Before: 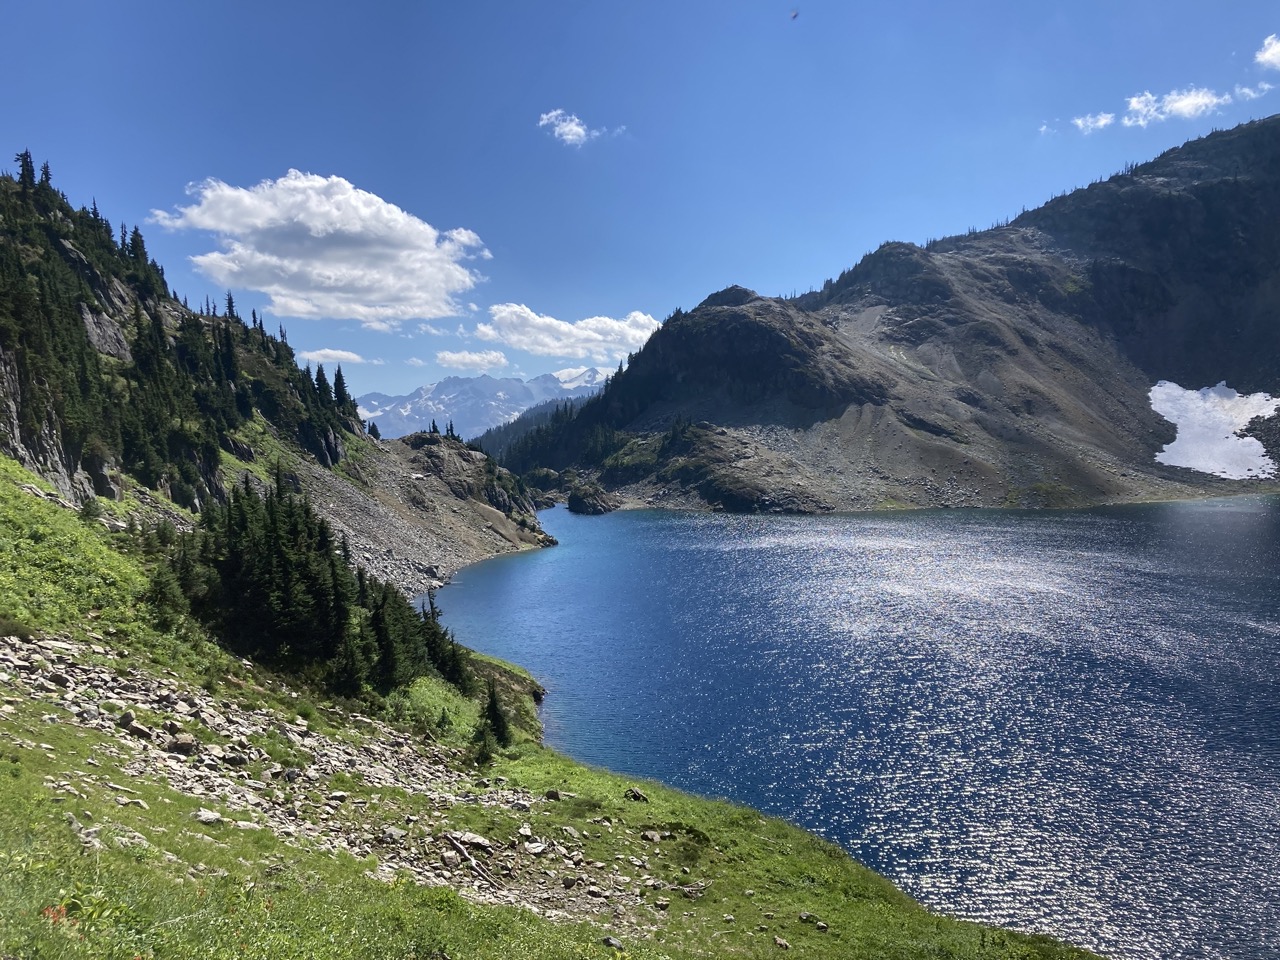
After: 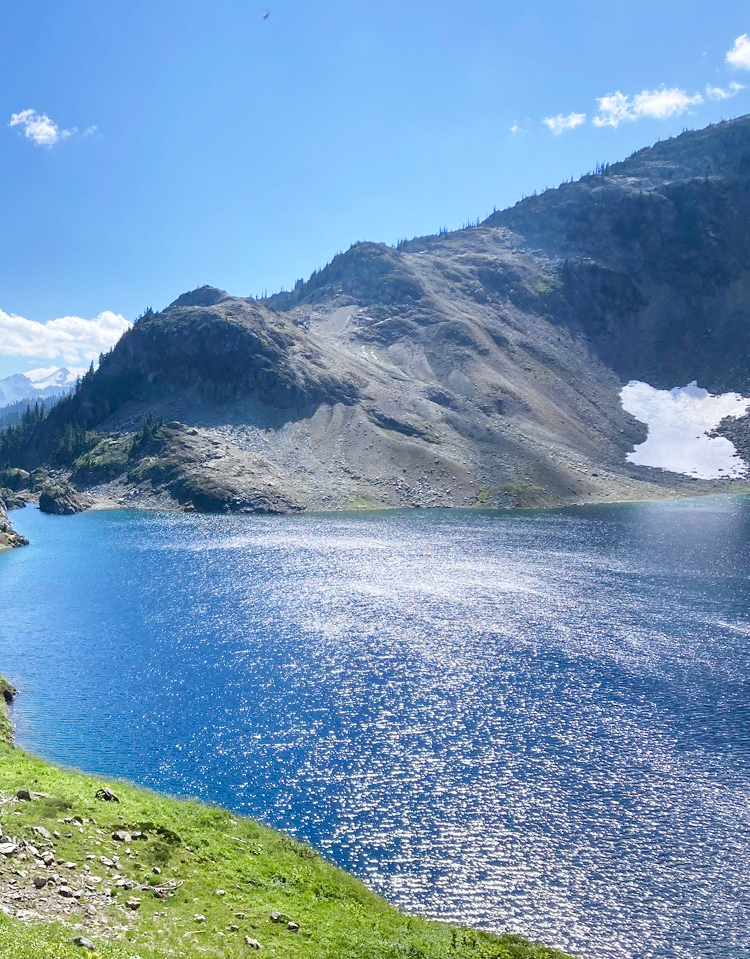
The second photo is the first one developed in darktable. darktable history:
crop: left 41.402%
tone equalizer: -8 EV 0.001 EV, -7 EV -0.004 EV, -6 EV 0.009 EV, -5 EV 0.032 EV, -4 EV 0.276 EV, -3 EV 0.644 EV, -2 EV 0.584 EV, -1 EV 0.187 EV, +0 EV 0.024 EV
vibrance: on, module defaults
base curve: curves: ch0 [(0, 0) (0.204, 0.334) (0.55, 0.733) (1, 1)], preserve colors none
white balance: red 0.983, blue 1.036
